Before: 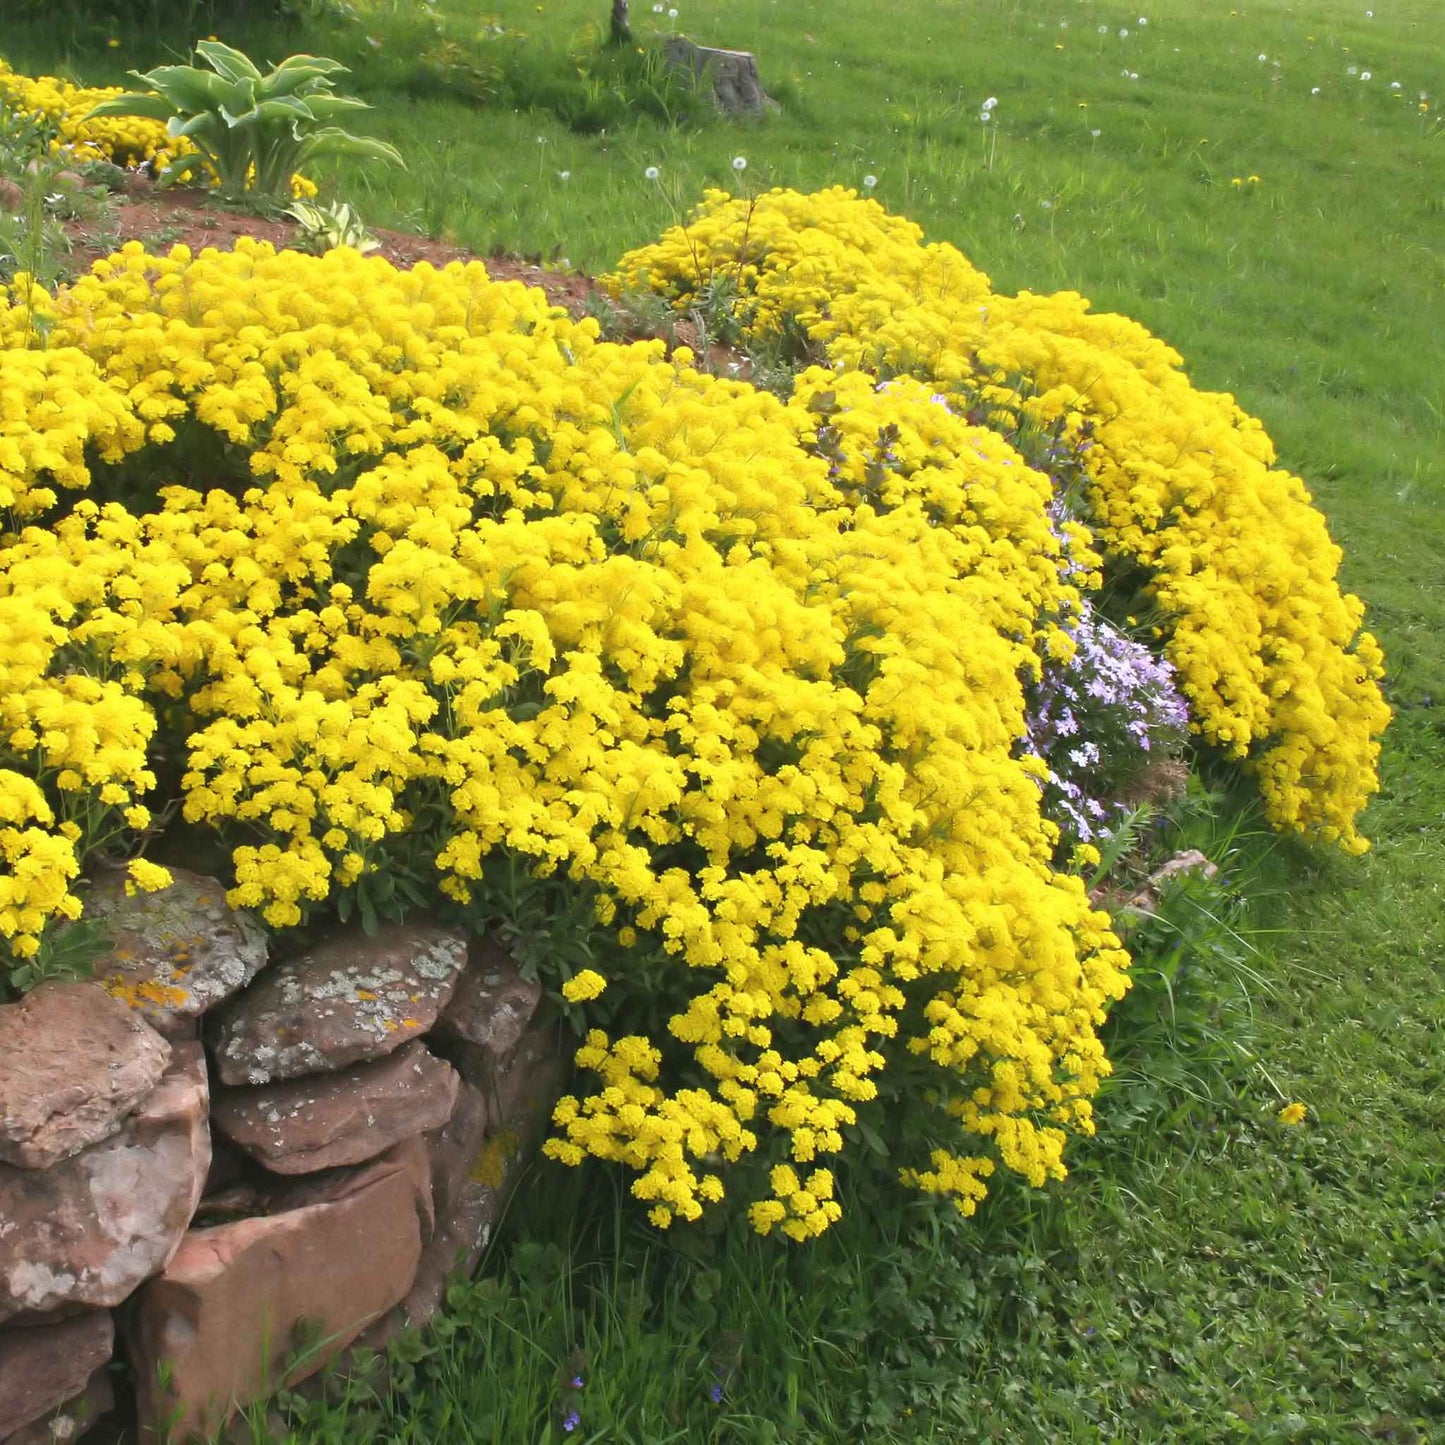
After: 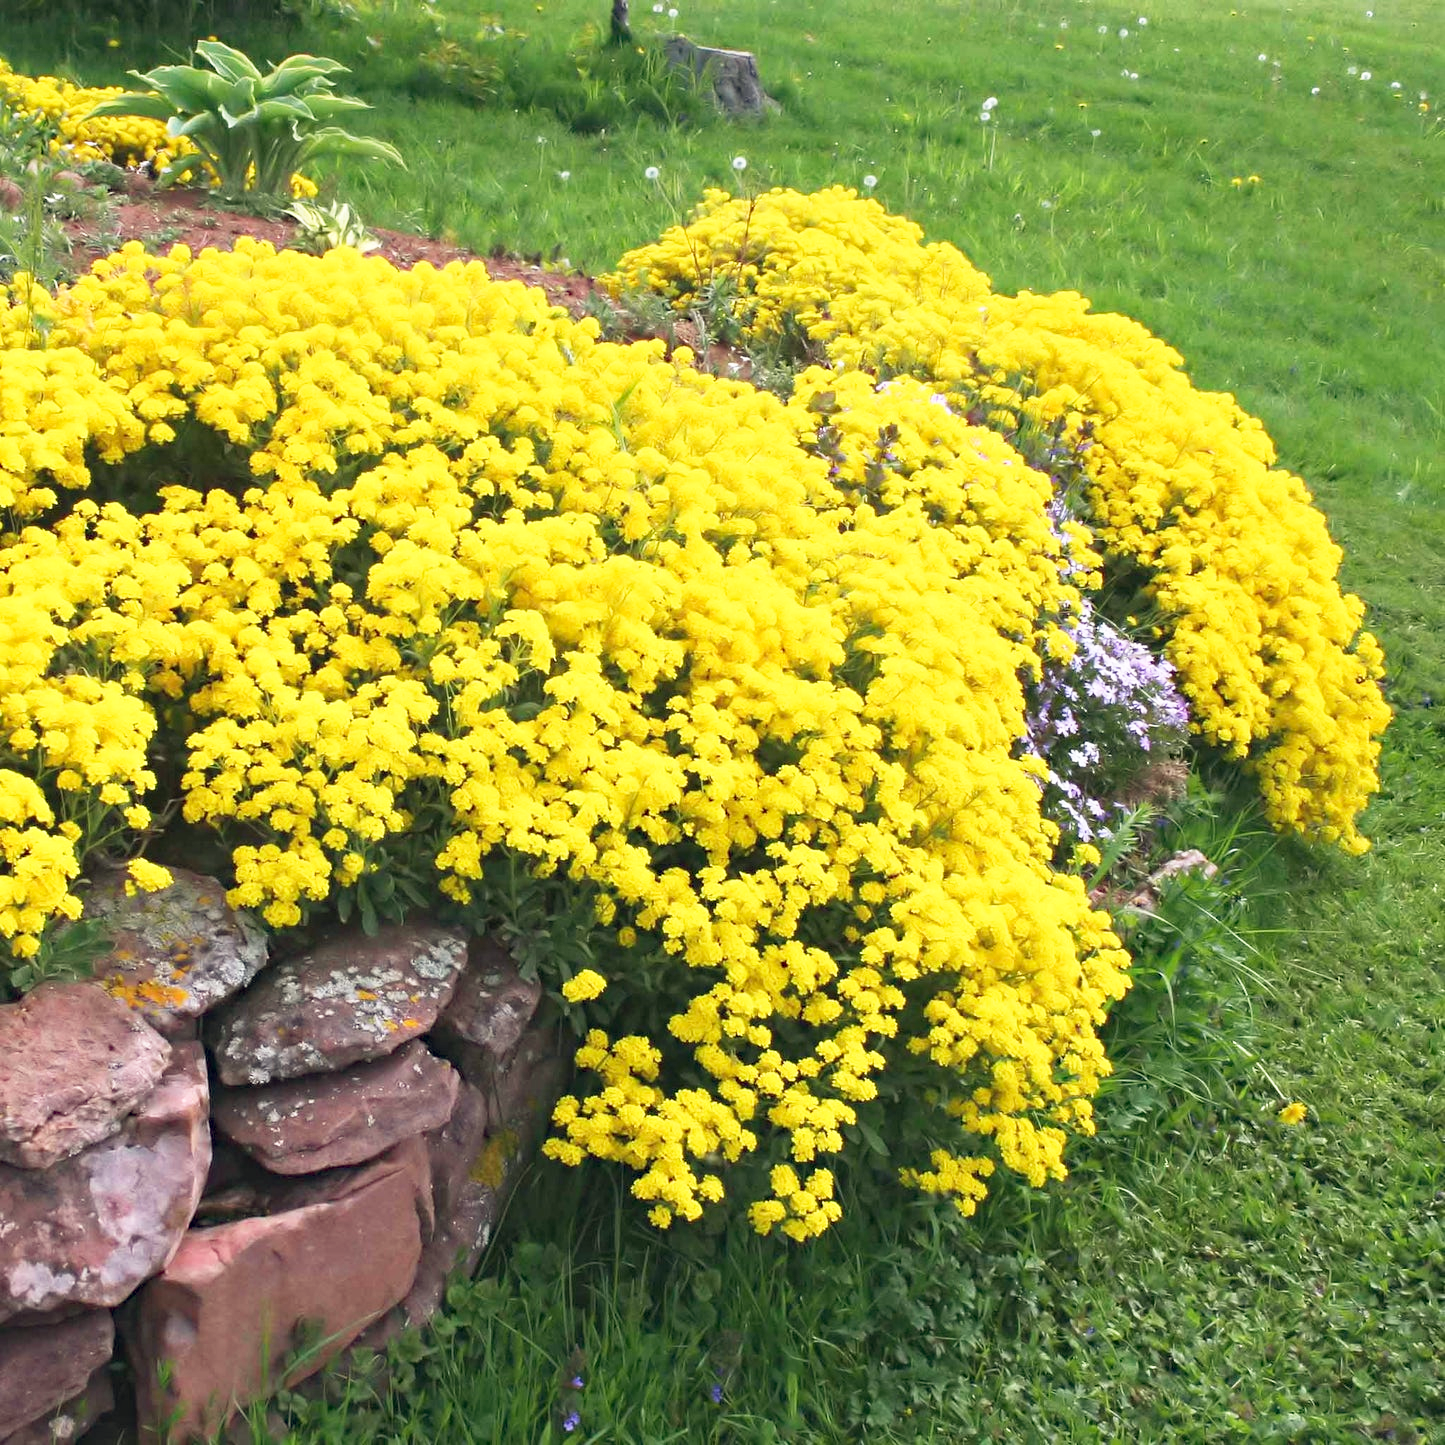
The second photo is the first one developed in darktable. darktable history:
base curve: curves: ch0 [(0, 0) (0.579, 0.807) (1, 1)], preserve colors none
haze removal: strength 0.29, distance 0.25, compatibility mode true, adaptive false
